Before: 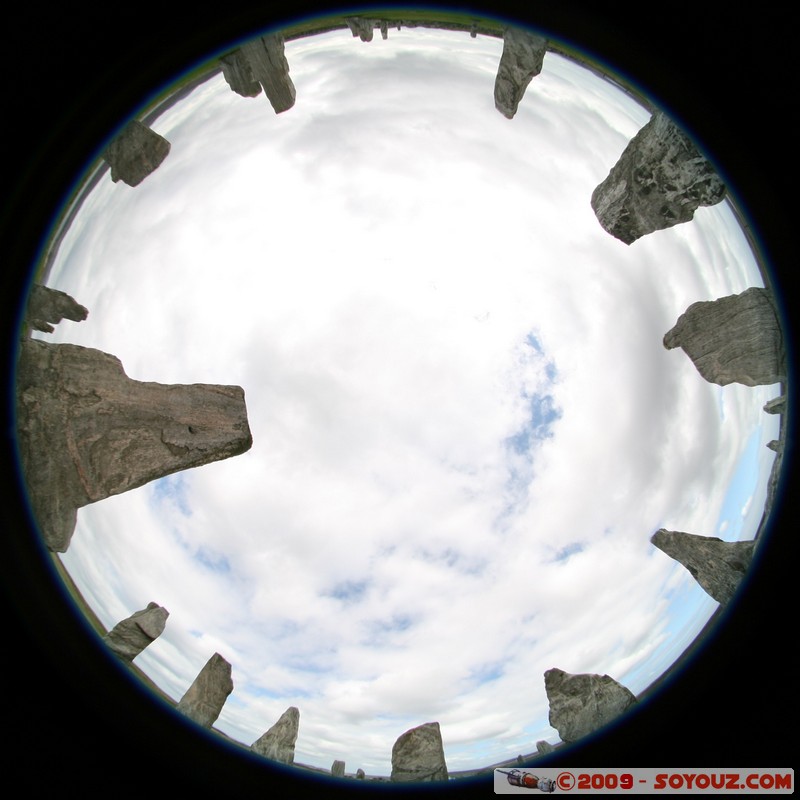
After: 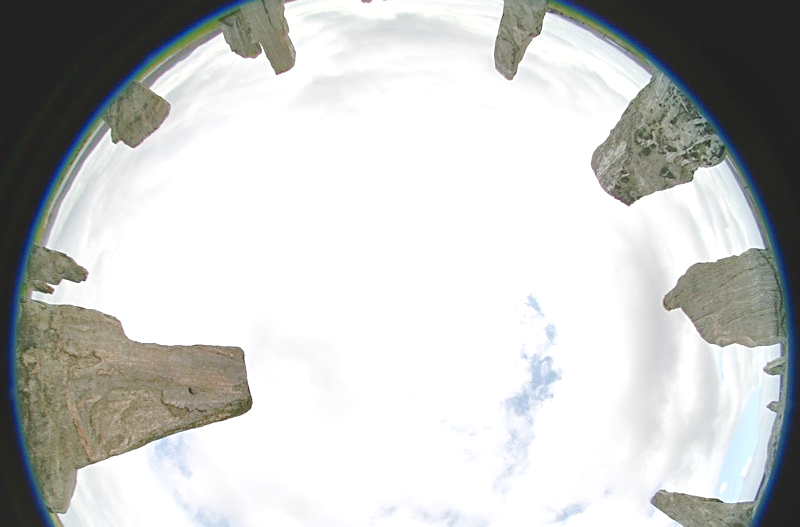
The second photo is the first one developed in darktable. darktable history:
exposure: black level correction 0, exposure 1.097 EV, compensate exposure bias true, compensate highlight preservation false
contrast brightness saturation: contrast -0.158, brightness 0.042, saturation -0.139
shadows and highlights: on, module defaults
crop and rotate: top 4.963%, bottom 29.14%
sharpen: on, module defaults
tone curve: curves: ch0 [(0, 0.03) (0.113, 0.087) (0.207, 0.184) (0.515, 0.612) (0.712, 0.793) (1, 0.946)]; ch1 [(0, 0) (0.172, 0.123) (0.317, 0.279) (0.414, 0.382) (0.476, 0.479) (0.505, 0.498) (0.534, 0.534) (0.621, 0.65) (0.709, 0.764) (1, 1)]; ch2 [(0, 0) (0.411, 0.424) (0.505, 0.505) (0.521, 0.524) (0.537, 0.57) (0.65, 0.699) (1, 1)], preserve colors none
